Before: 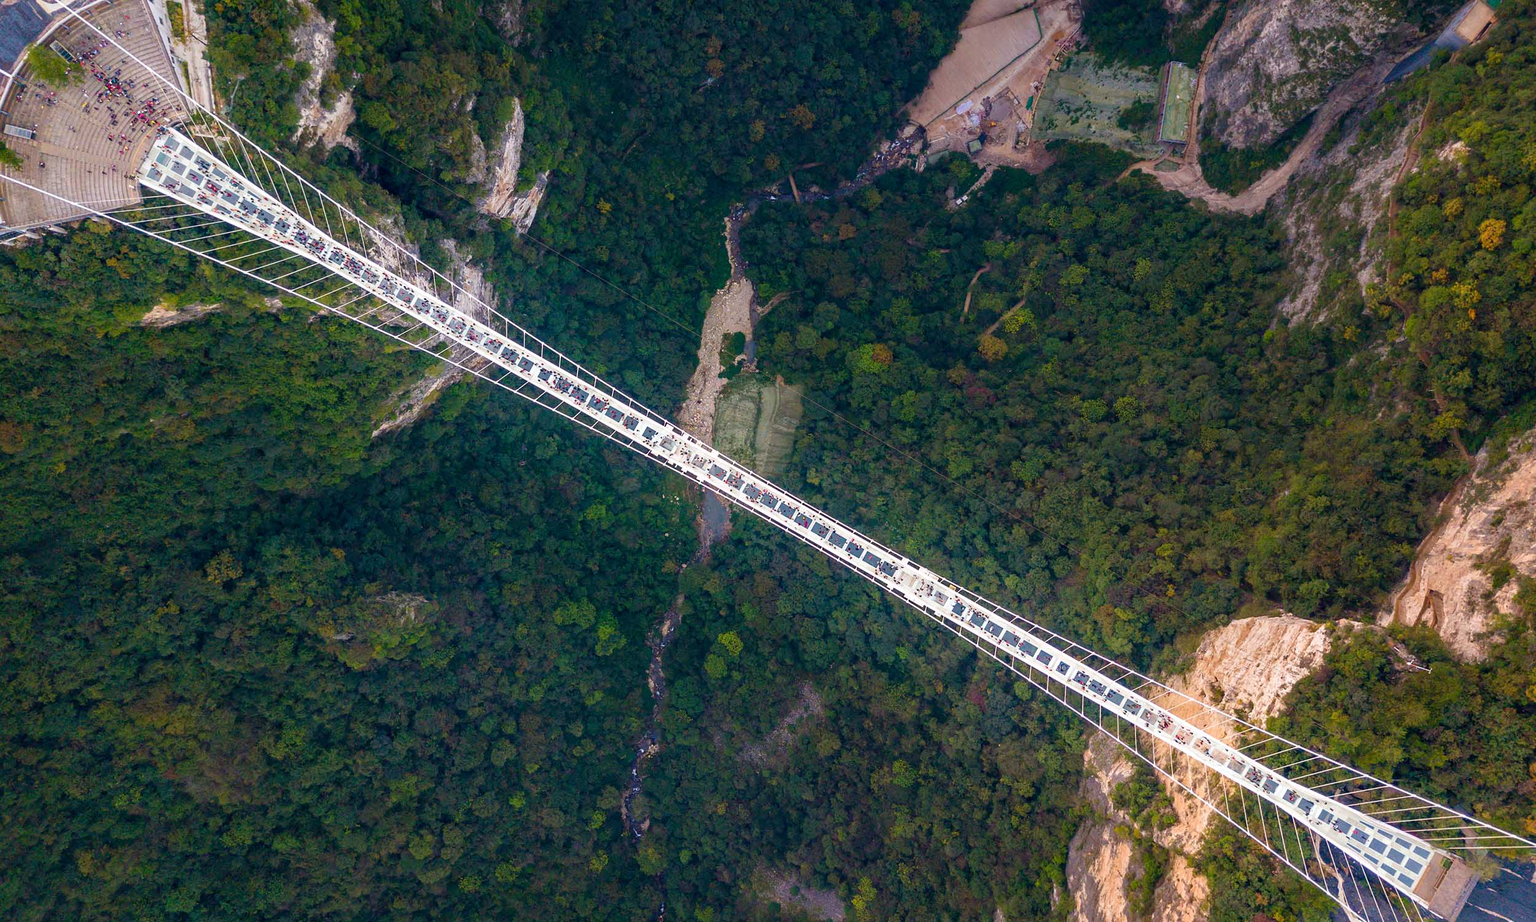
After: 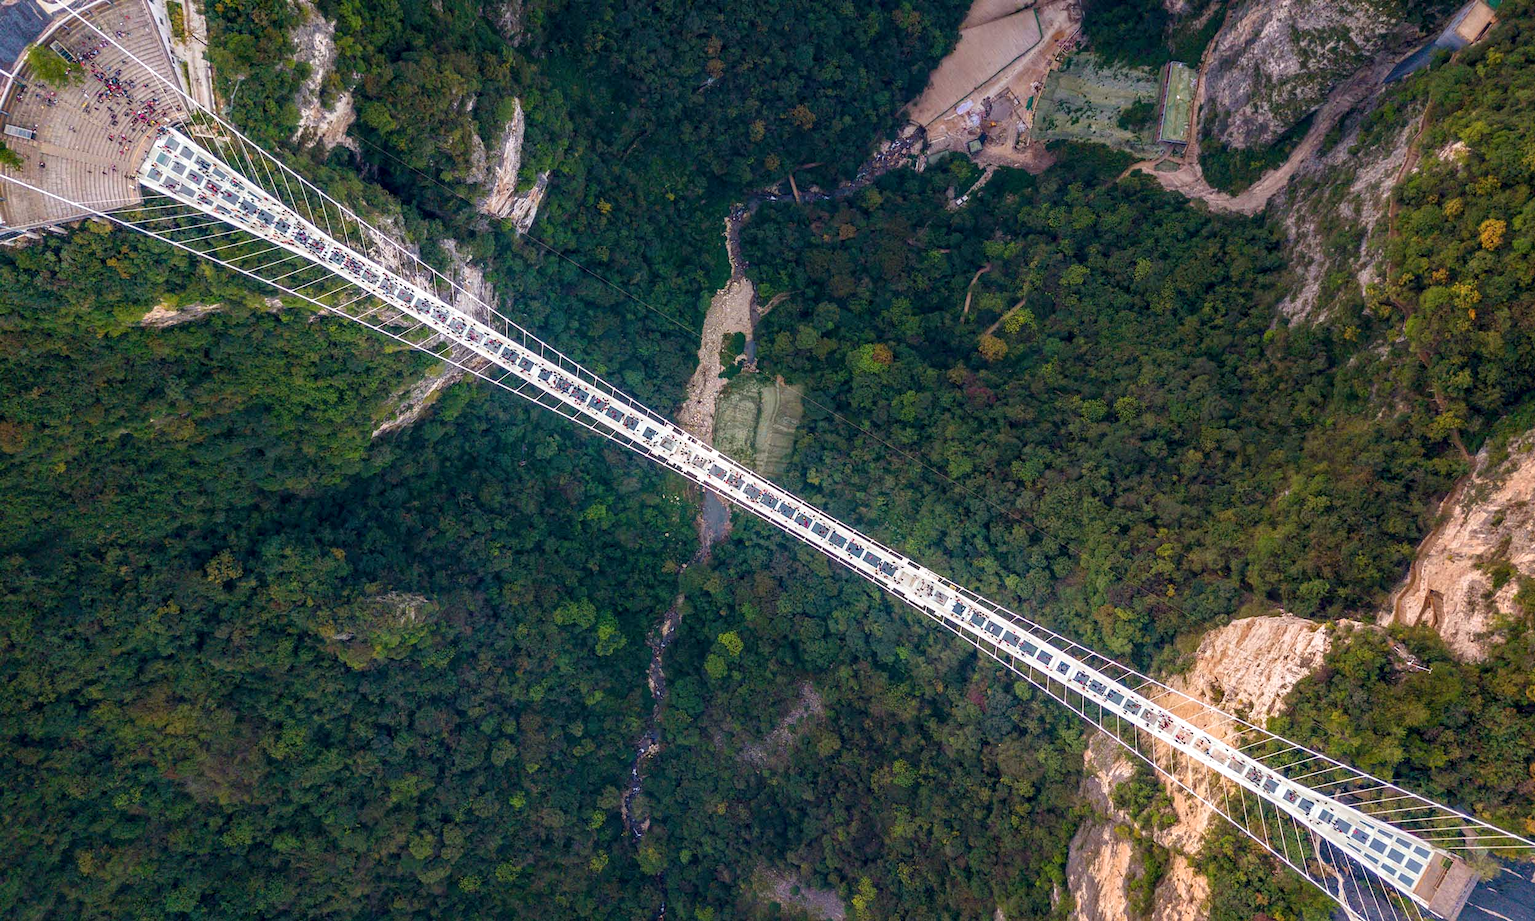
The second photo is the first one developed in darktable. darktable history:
local contrast: on, module defaults
color correction: saturation 0.98
